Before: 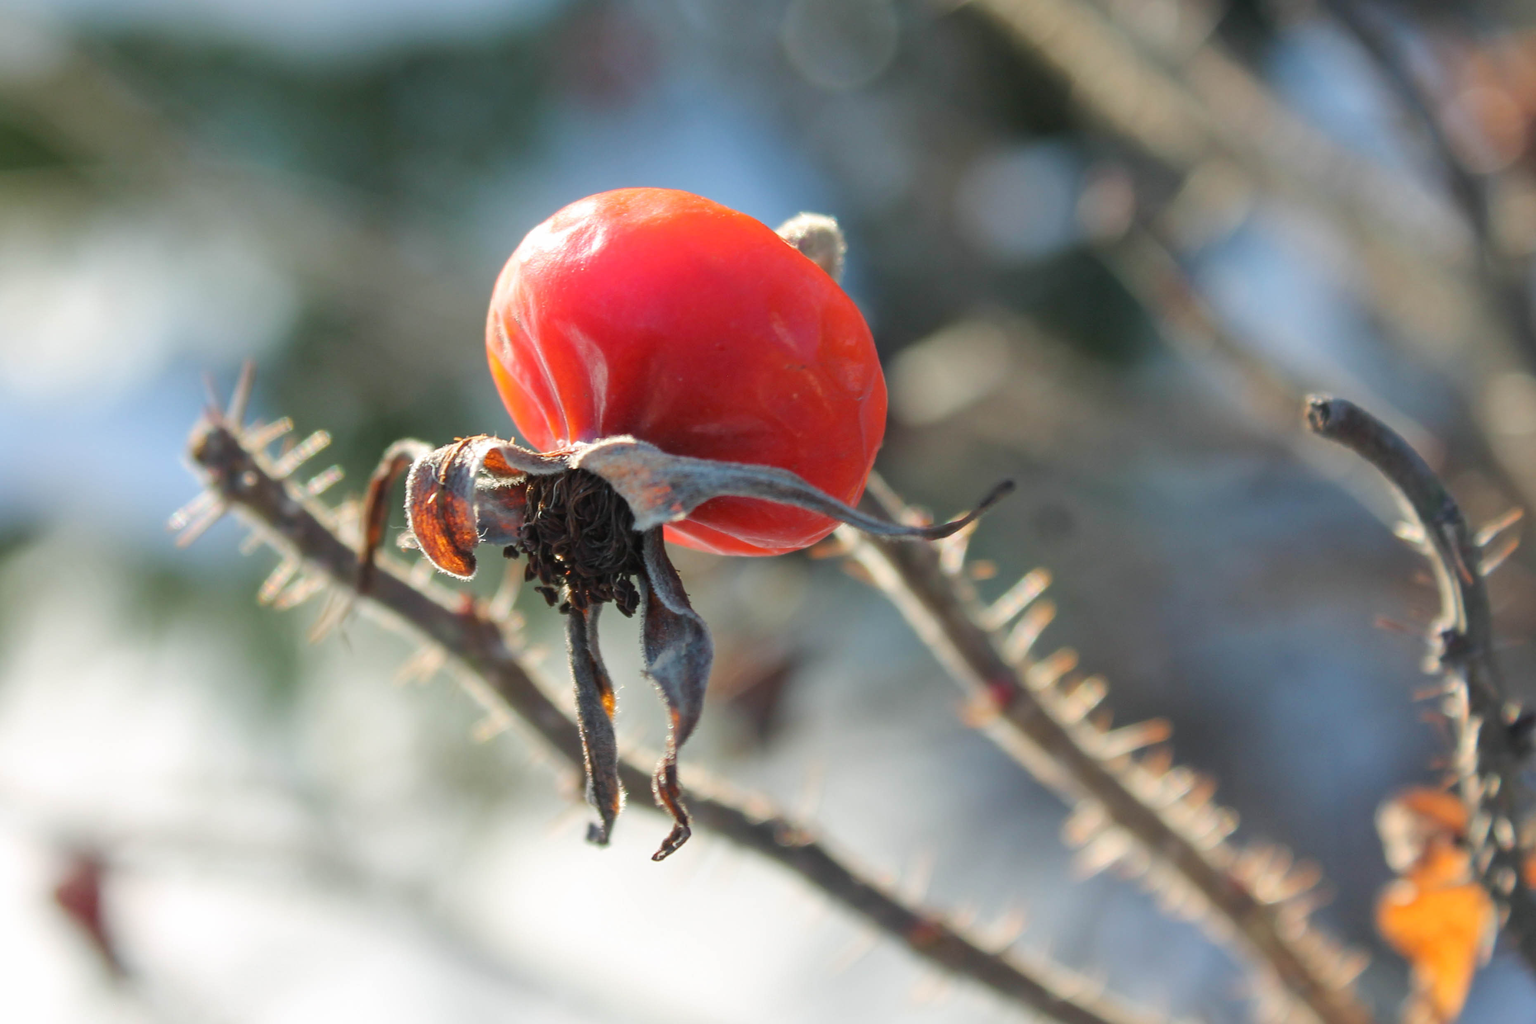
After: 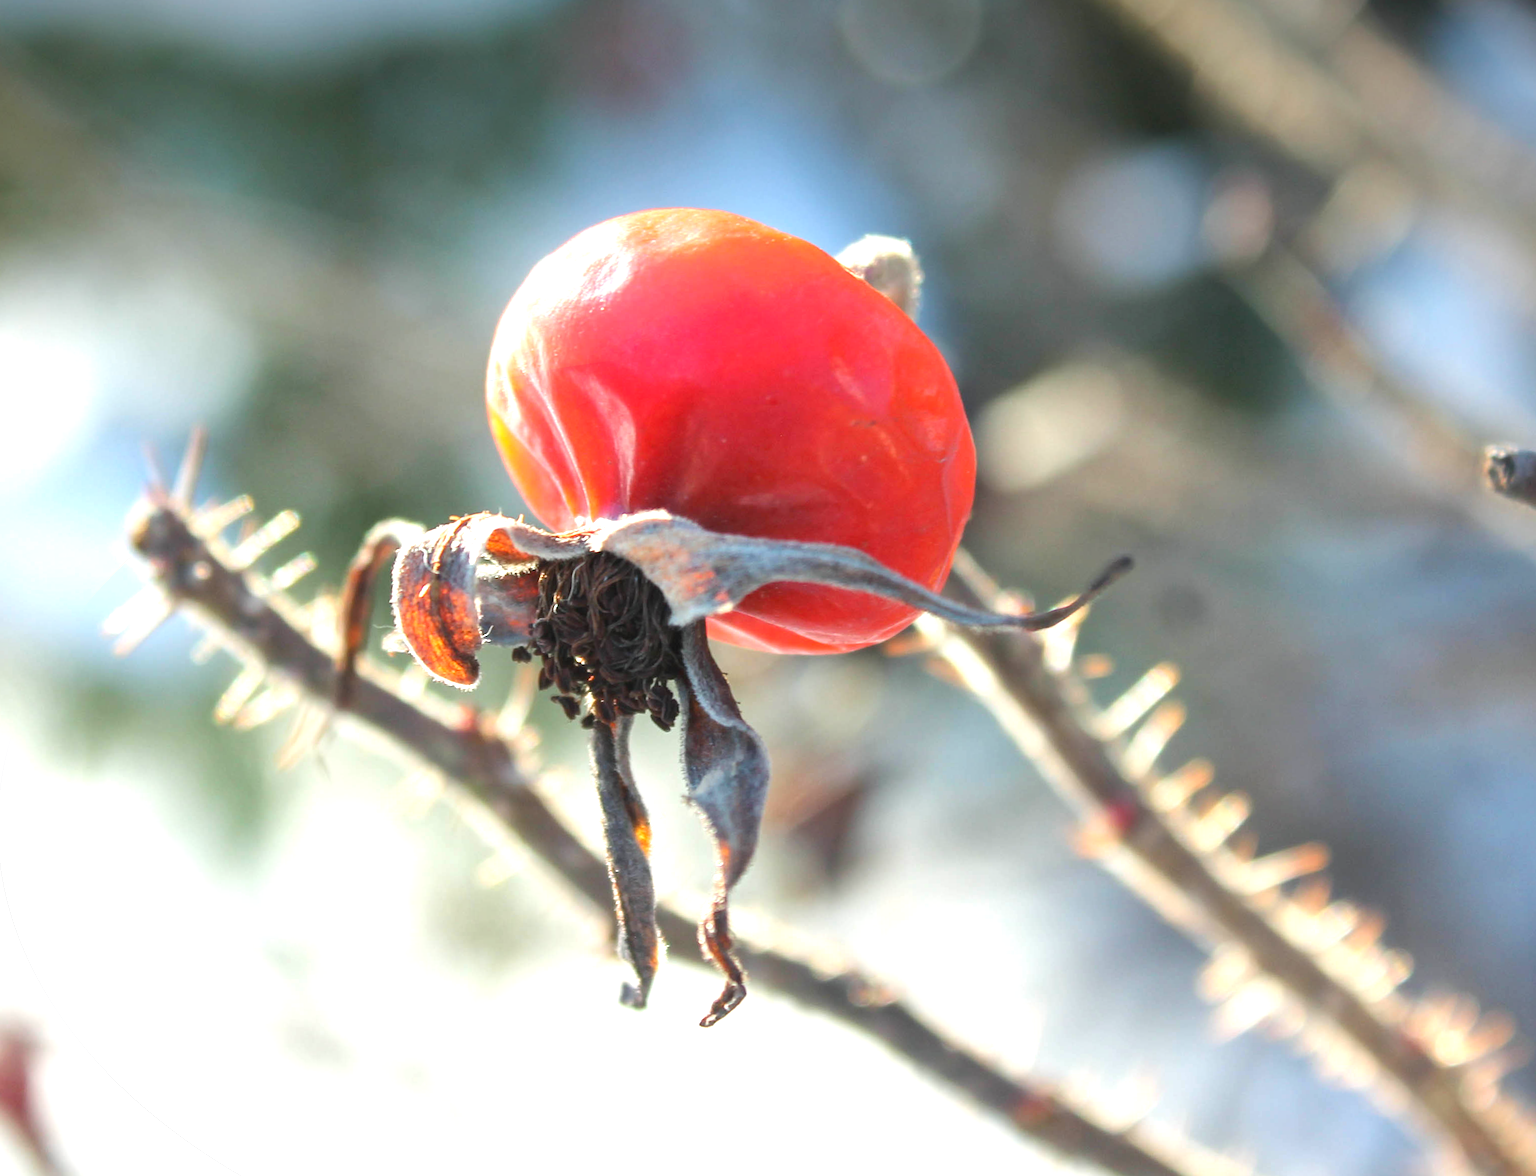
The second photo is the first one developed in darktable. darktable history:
crop and rotate: angle 1°, left 4.281%, top 0.642%, right 11.383%, bottom 2.486%
exposure: black level correction 0, exposure 1 EV, compensate exposure bias true, compensate highlight preservation false
vignetting: fall-off start 97.52%, fall-off radius 100%, brightness -0.574, saturation 0, center (-0.027, 0.404), width/height ratio 1.368, unbound false
